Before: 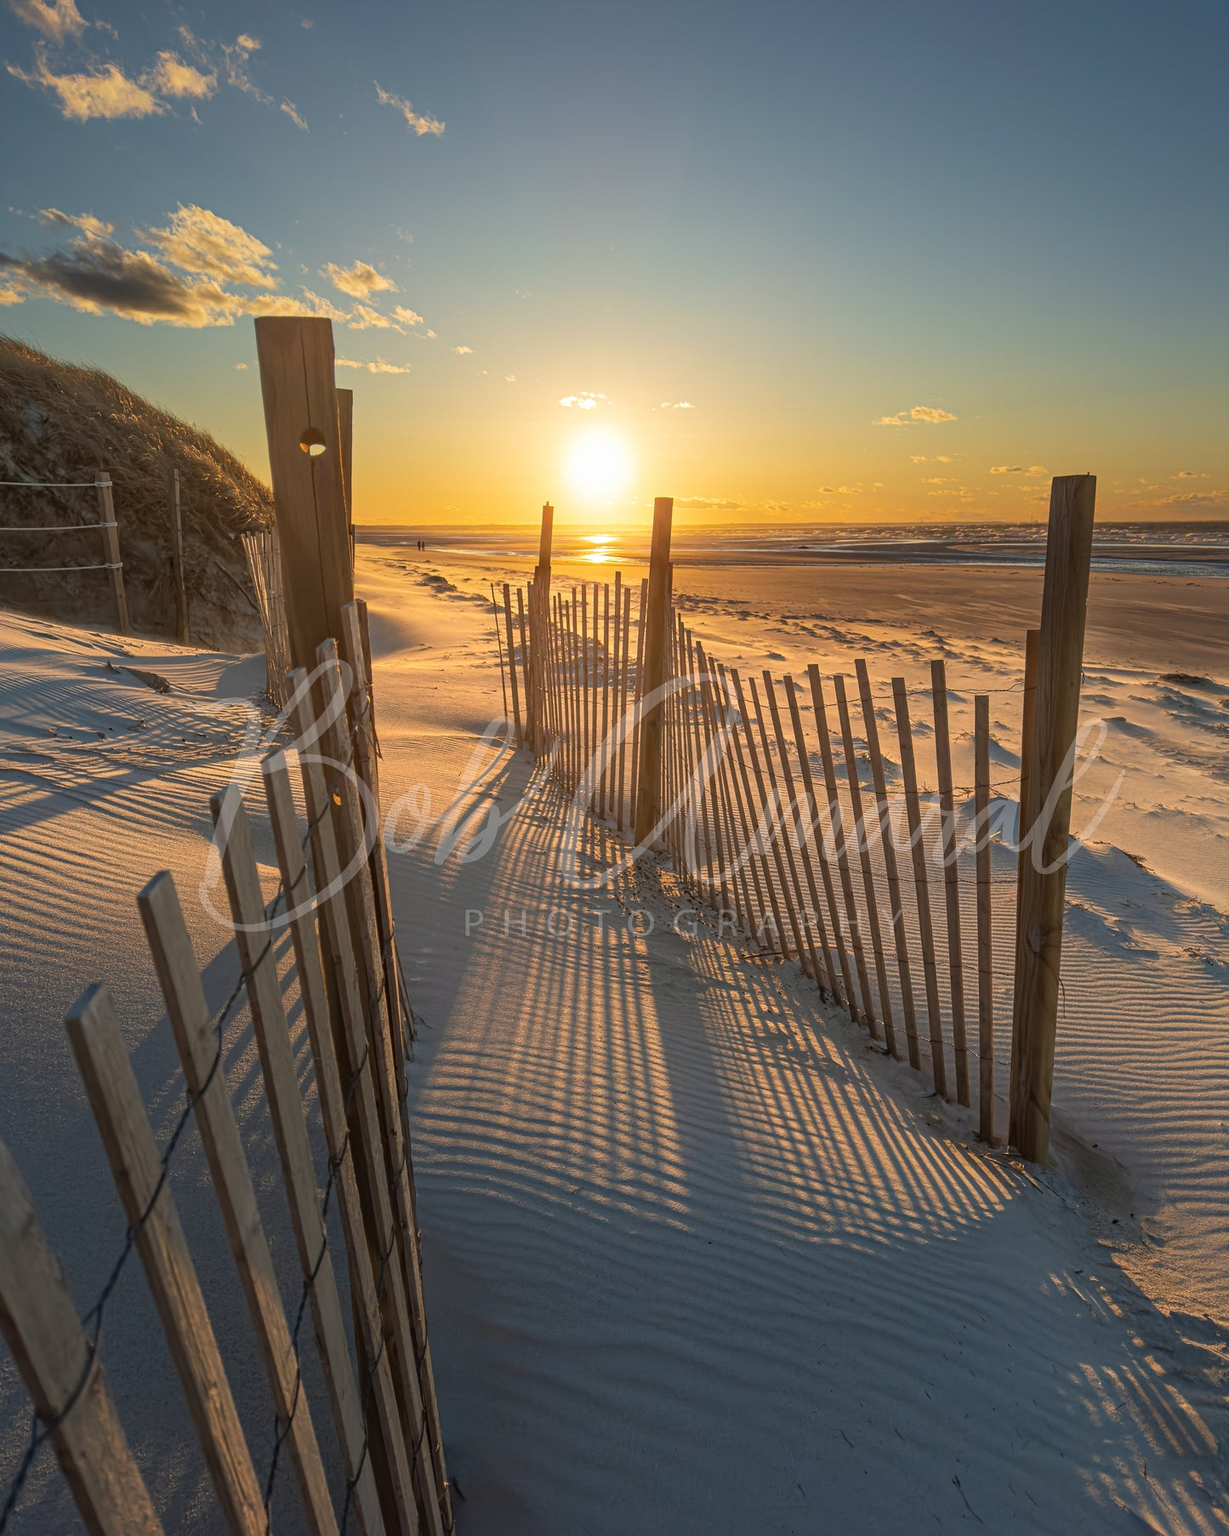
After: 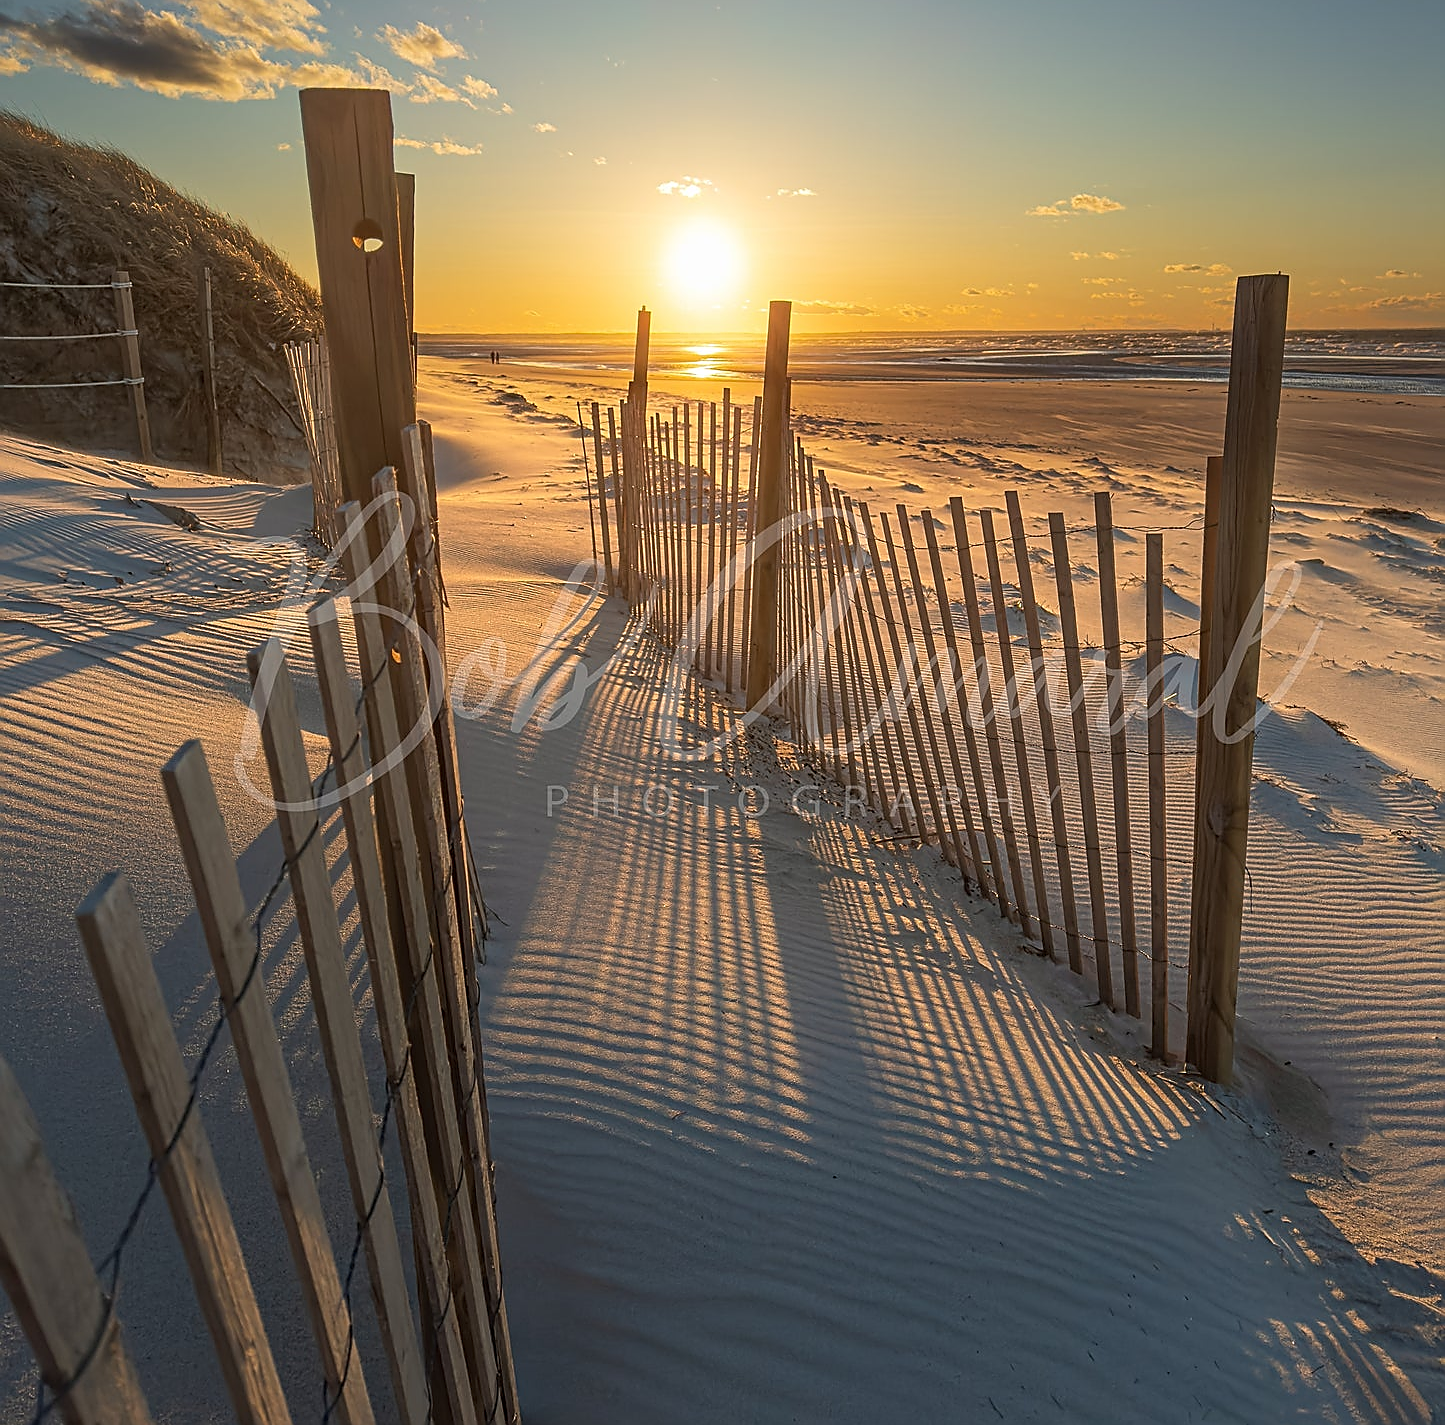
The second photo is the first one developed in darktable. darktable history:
crop and rotate: top 15.758%, bottom 5.302%
sharpen: radius 1.373, amount 1.257, threshold 0.735
